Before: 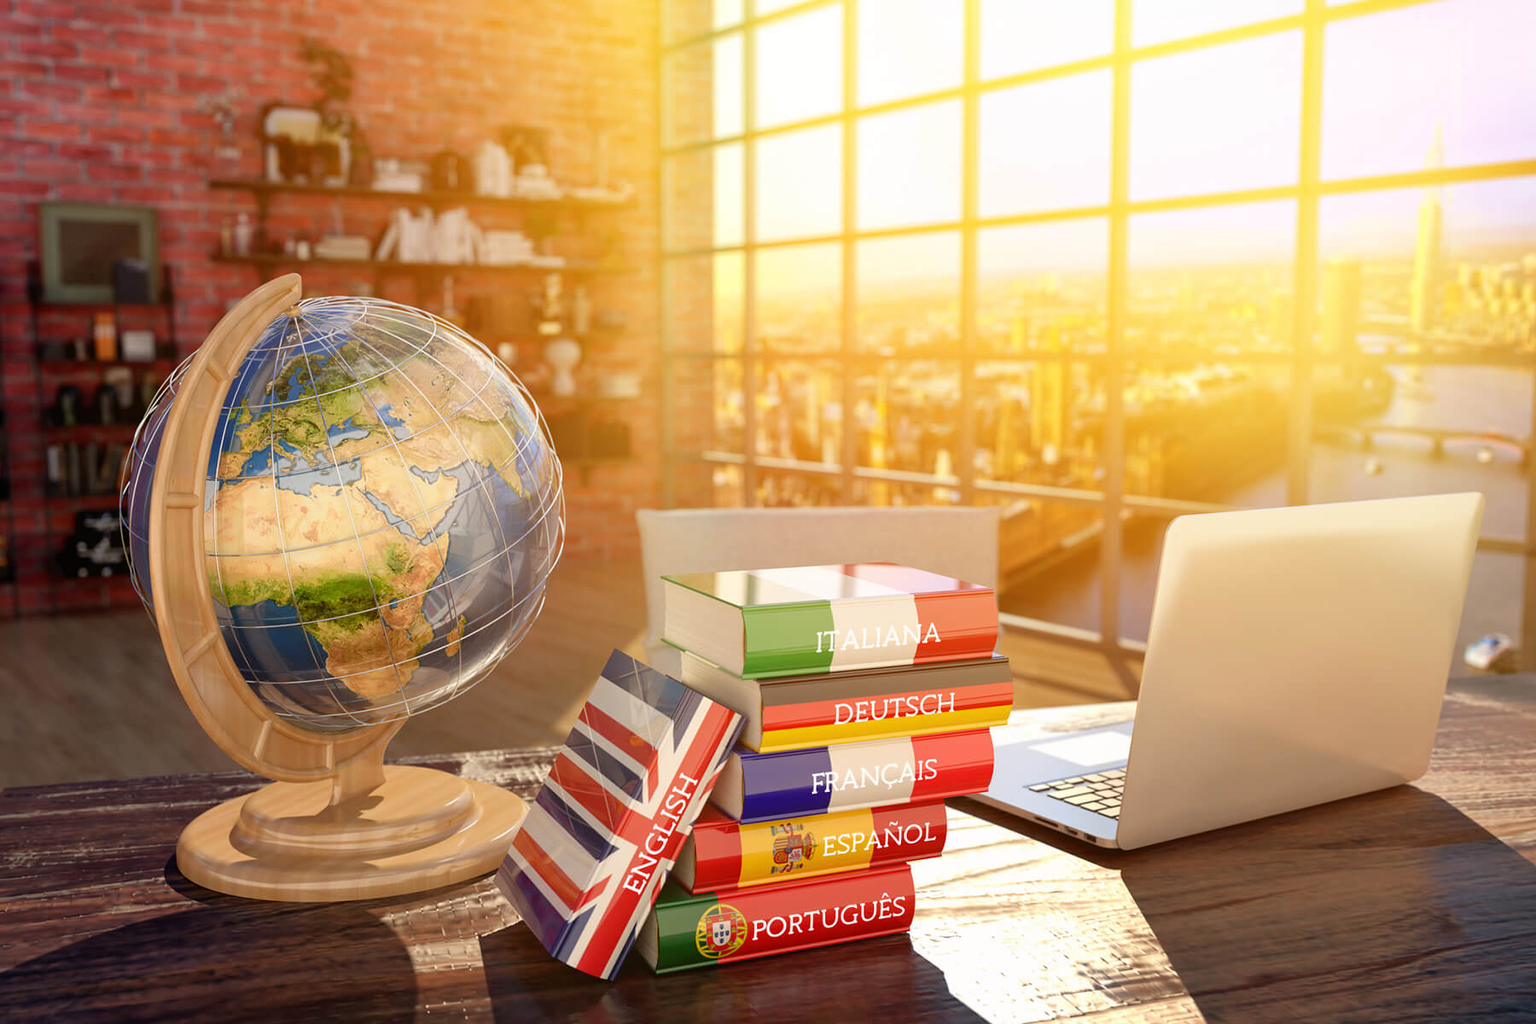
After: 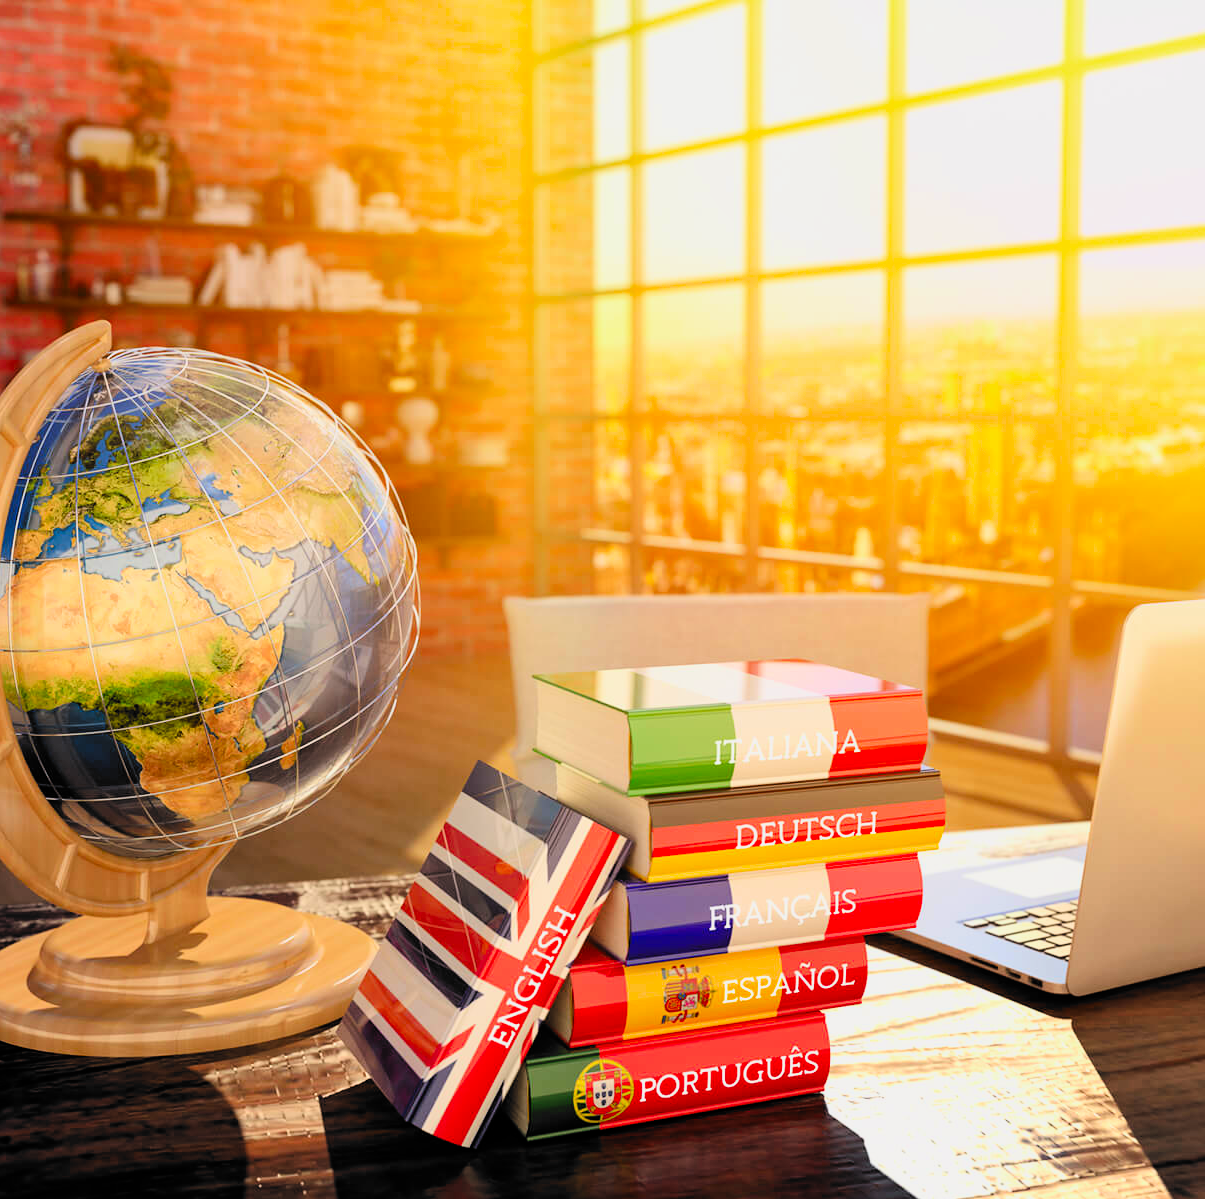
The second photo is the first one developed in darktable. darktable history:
contrast brightness saturation: brightness -0.025, saturation 0.337
shadows and highlights: shadows 2.95, highlights -17.74, soften with gaussian
exposure: exposure 0.202 EV, compensate exposure bias true, compensate highlight preservation false
crop and rotate: left 13.478%, right 19.566%
filmic rgb: black relative exposure -5.06 EV, white relative exposure 3.52 EV, threshold 5.96 EV, hardness 3.17, contrast 1.394, highlights saturation mix -30.15%, color science v6 (2022), enable highlight reconstruction true
